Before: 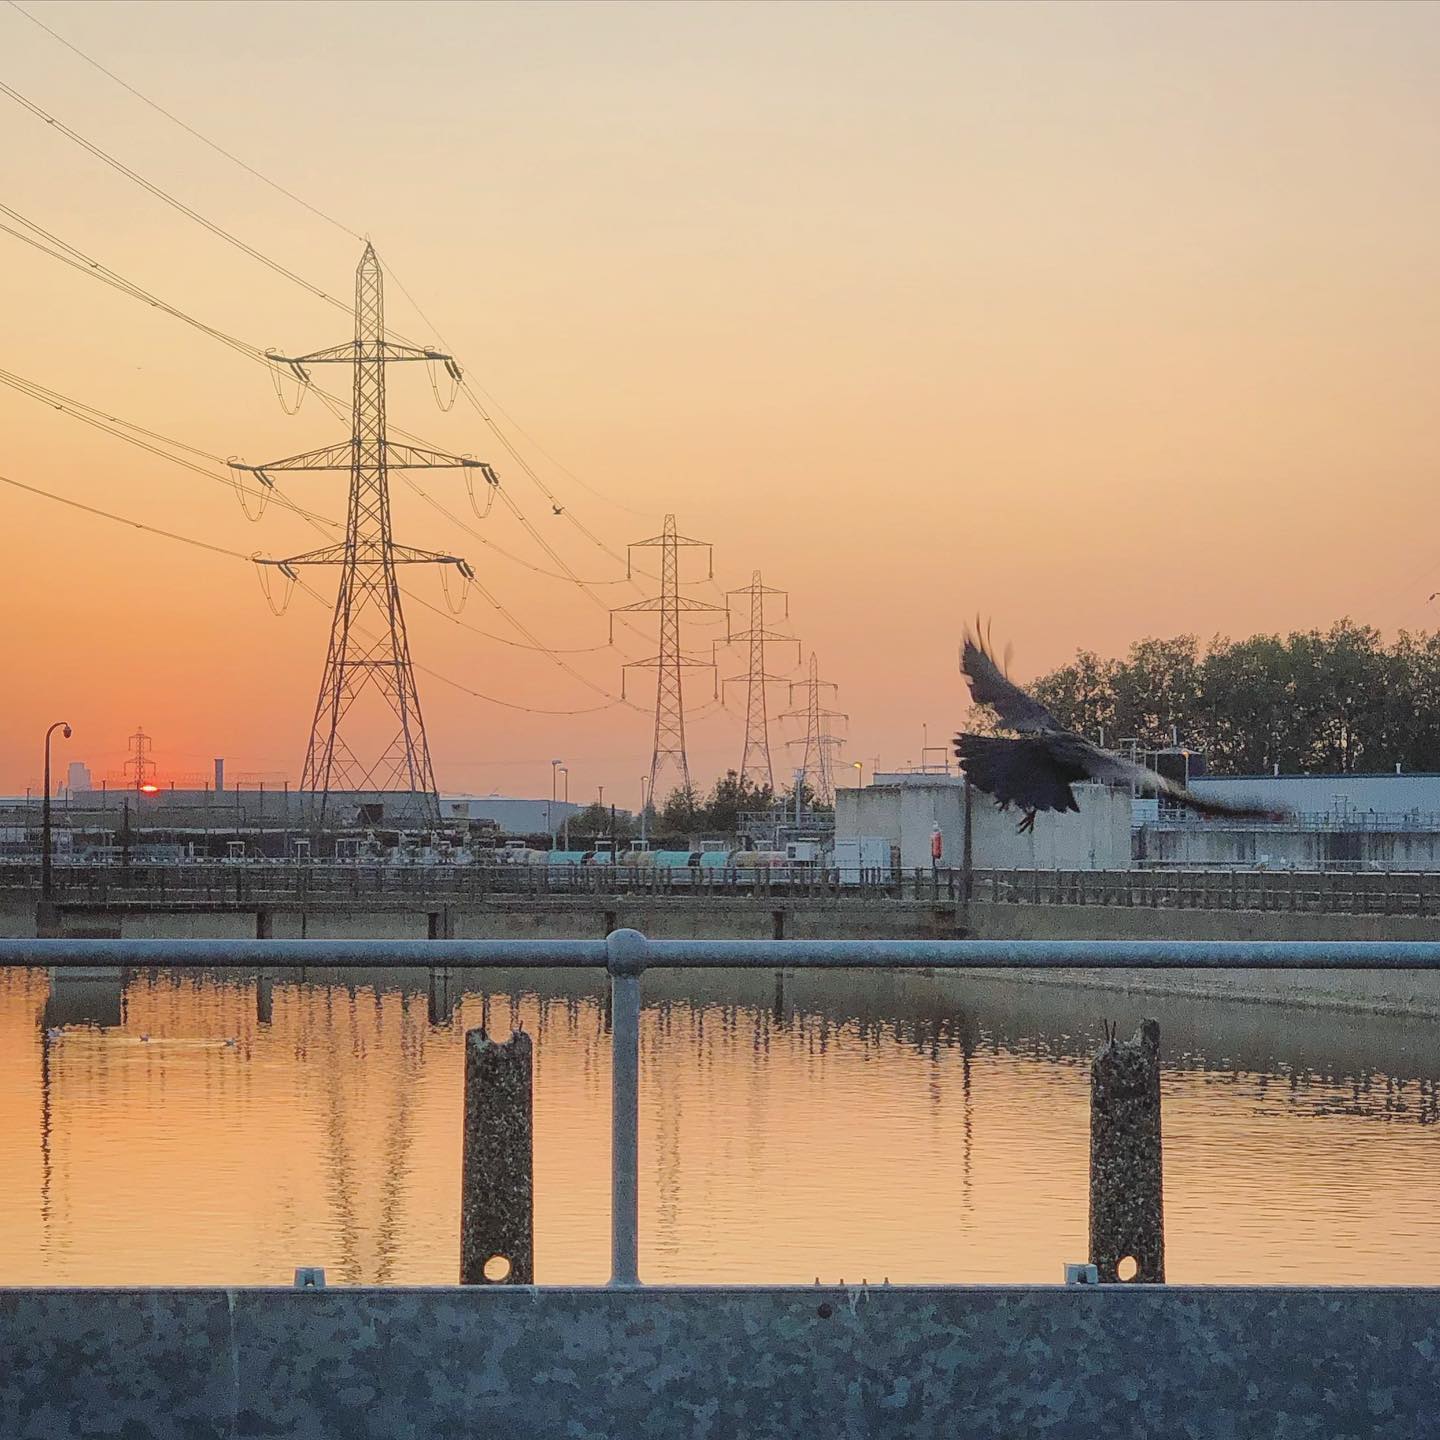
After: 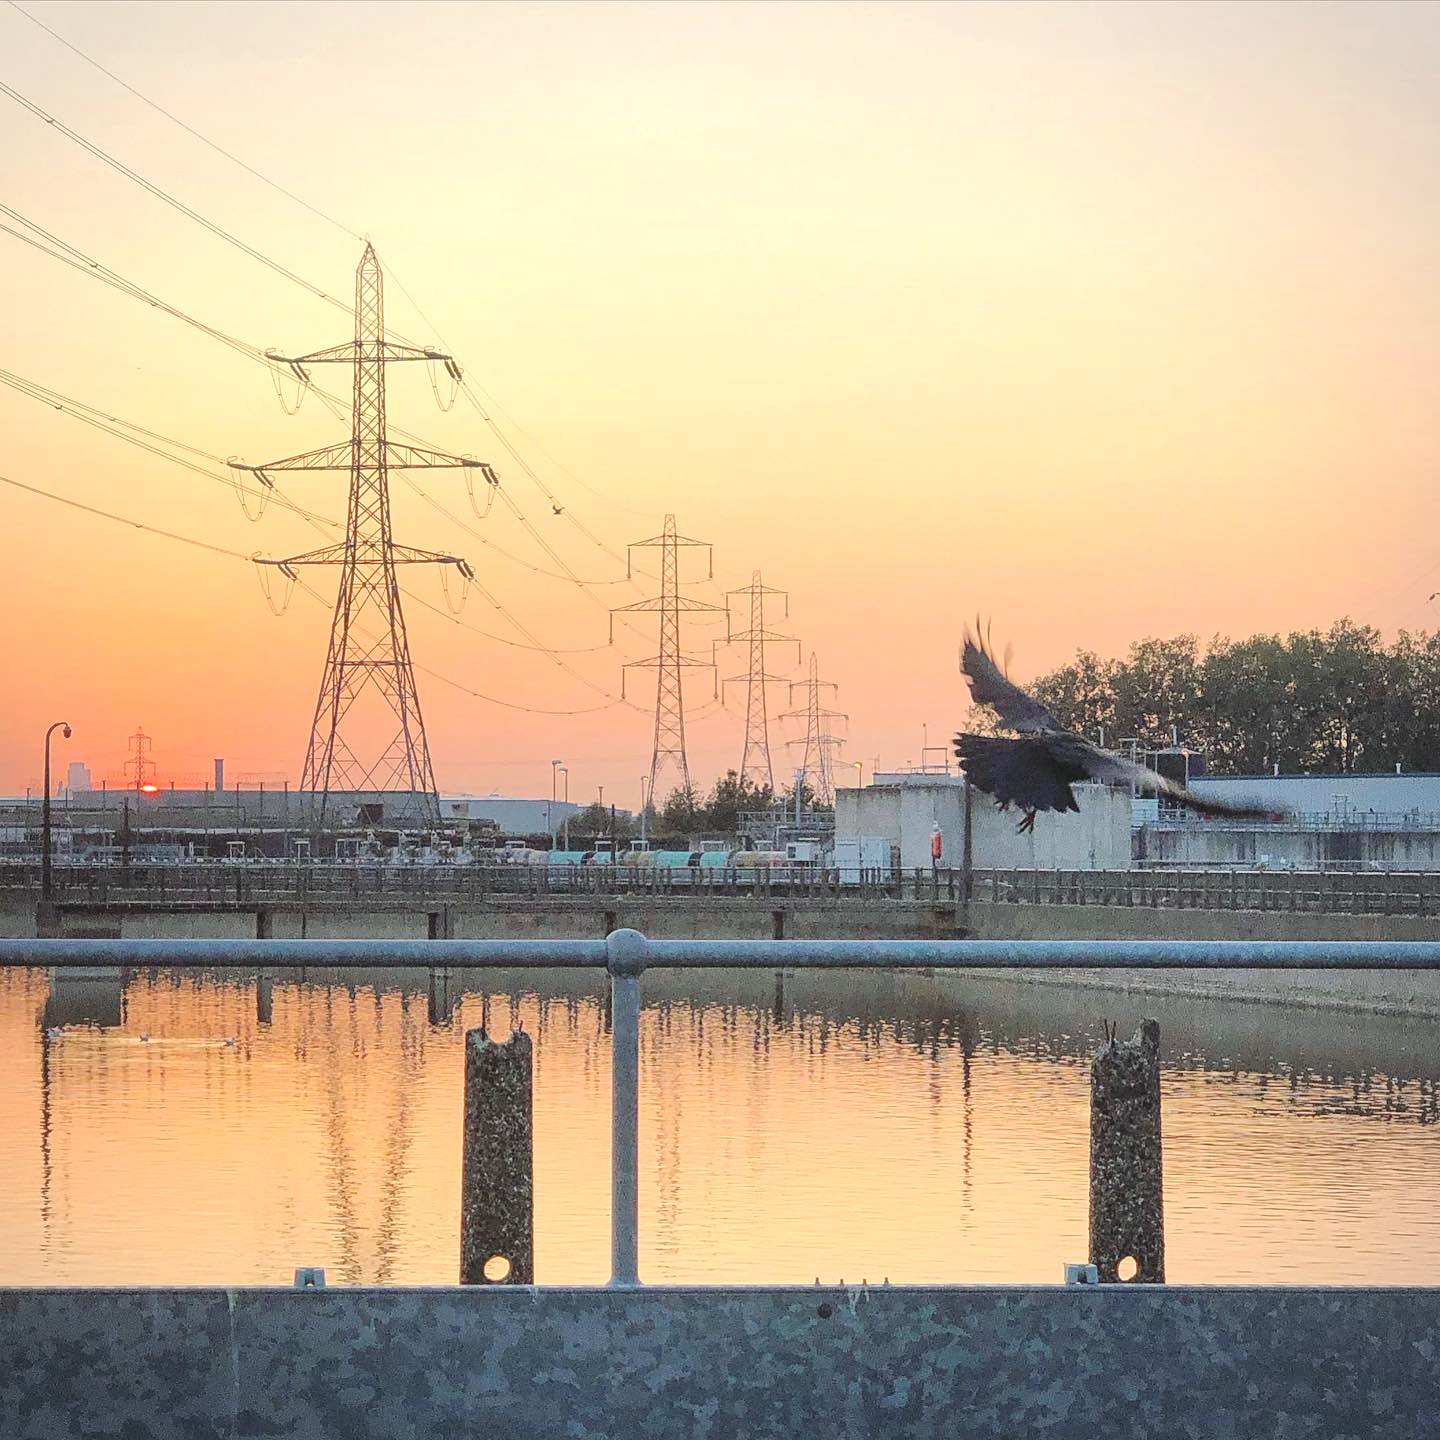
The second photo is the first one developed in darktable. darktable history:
vignetting: brightness -0.183, saturation -0.296
exposure: exposure 0.603 EV, compensate highlight preservation false
